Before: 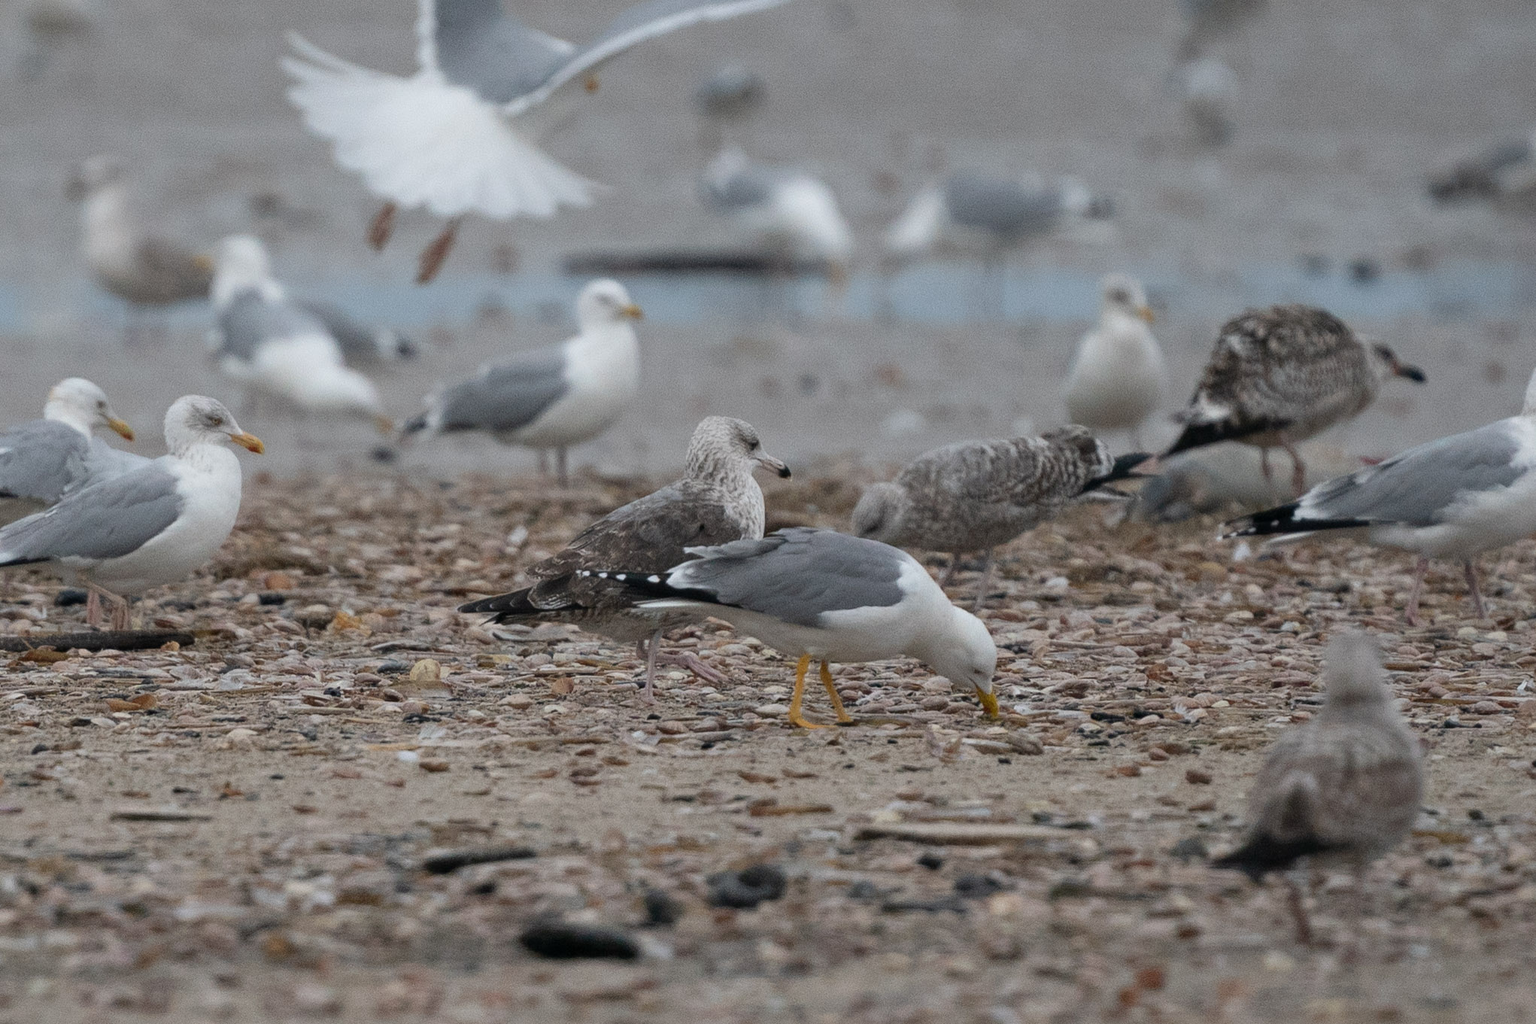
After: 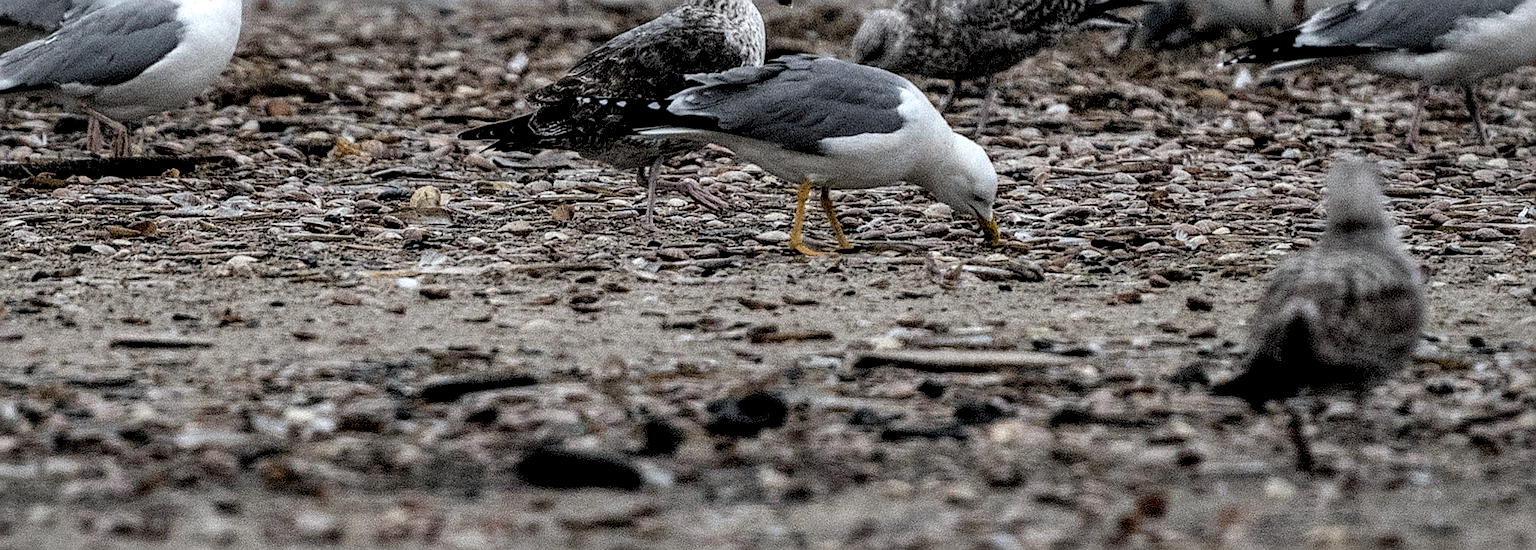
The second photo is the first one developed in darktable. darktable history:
local contrast: highlights 19%, detail 186%
vignetting: fall-off start 91%, fall-off radius 39.39%, brightness -0.182, saturation -0.3, width/height ratio 1.219, shape 1.3, dithering 8-bit output, unbound false
white balance: red 0.982, blue 1.018
rgb levels: levels [[0.034, 0.472, 0.904], [0, 0.5, 1], [0, 0.5, 1]]
sharpen: on, module defaults
crop and rotate: top 46.237%
